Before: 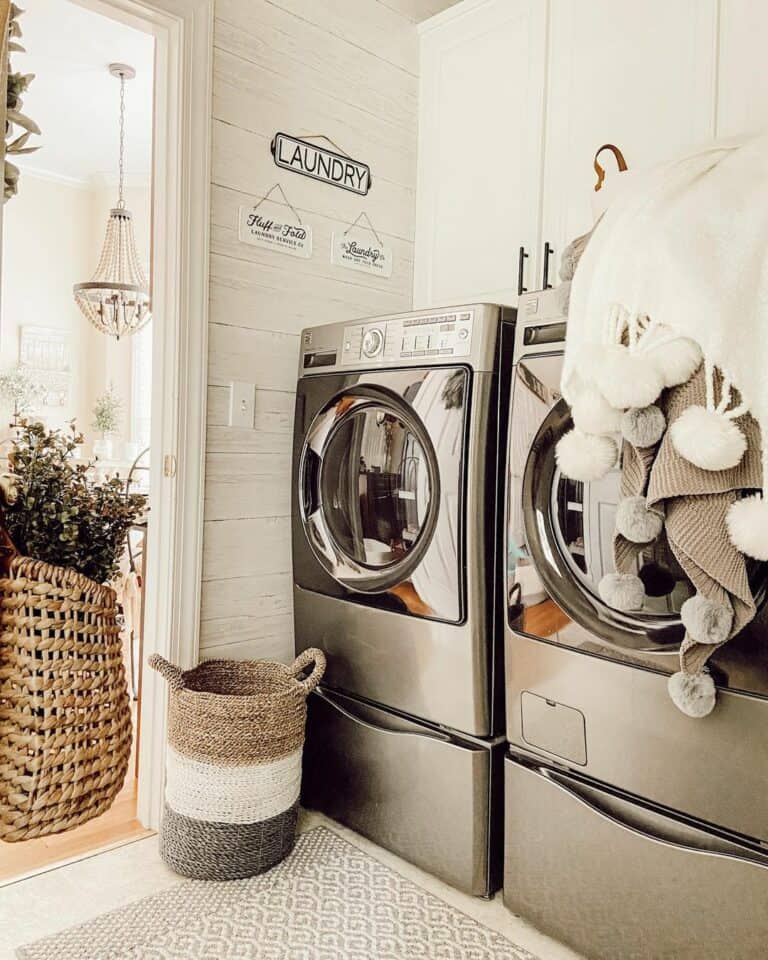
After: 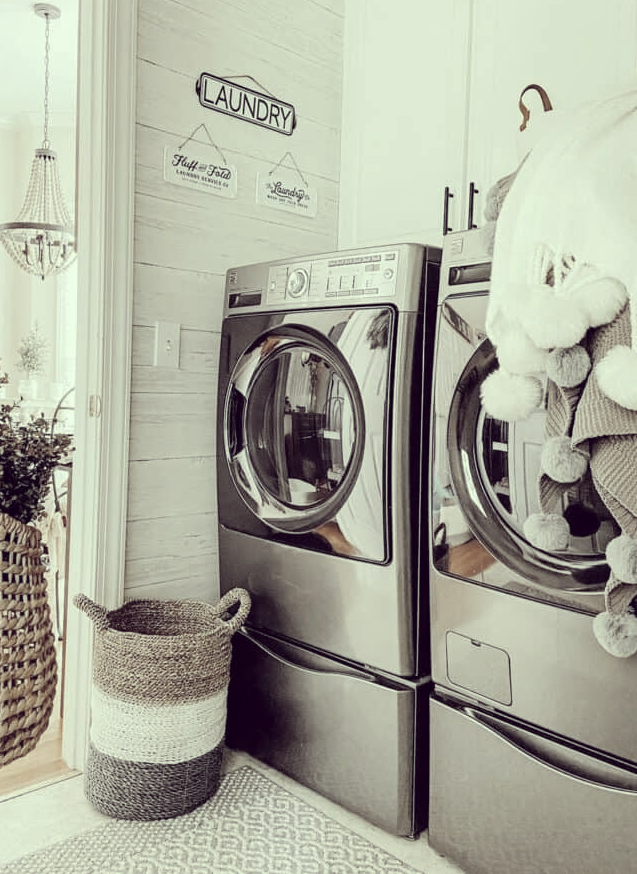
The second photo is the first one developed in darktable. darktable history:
crop: left 9.802%, top 6.342%, right 7.193%, bottom 2.576%
shadows and highlights: radius 334.3, shadows 64.78, highlights 4.23, compress 87.77%, soften with gaussian
color correction: highlights a* -20.41, highlights b* 20.44, shadows a* 20.02, shadows b* -21.2, saturation 0.426
